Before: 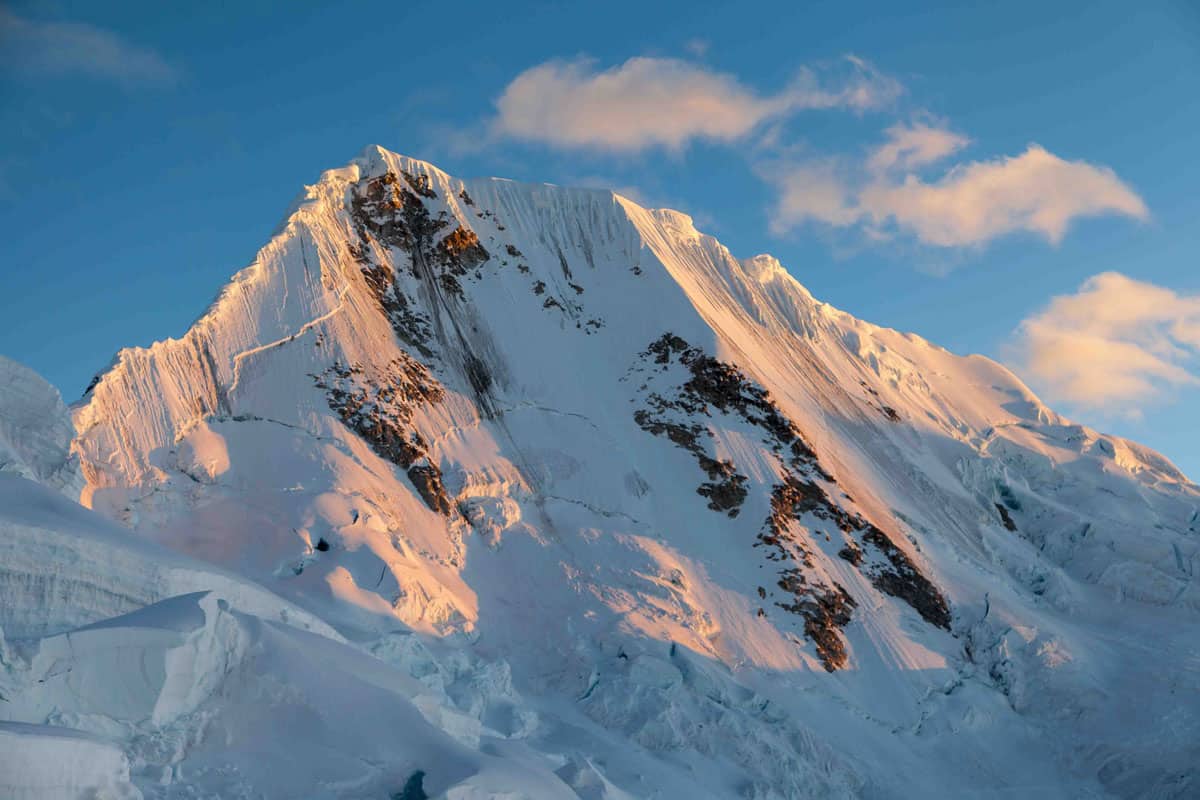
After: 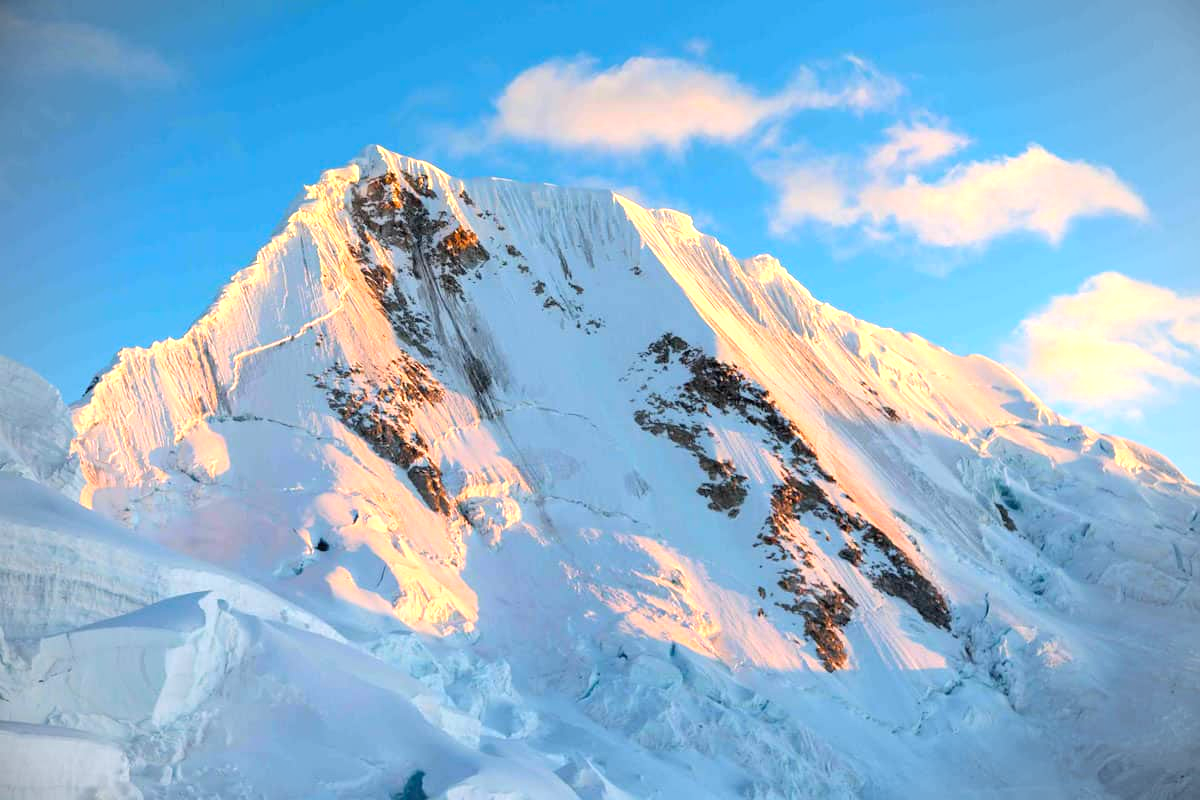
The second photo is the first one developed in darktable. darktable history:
contrast brightness saturation: brightness 0.09, saturation 0.19
exposure: black level correction 0, exposure 0.95 EV, compensate exposure bias true, compensate highlight preservation false
vignetting: fall-off radius 45%, brightness -0.33
